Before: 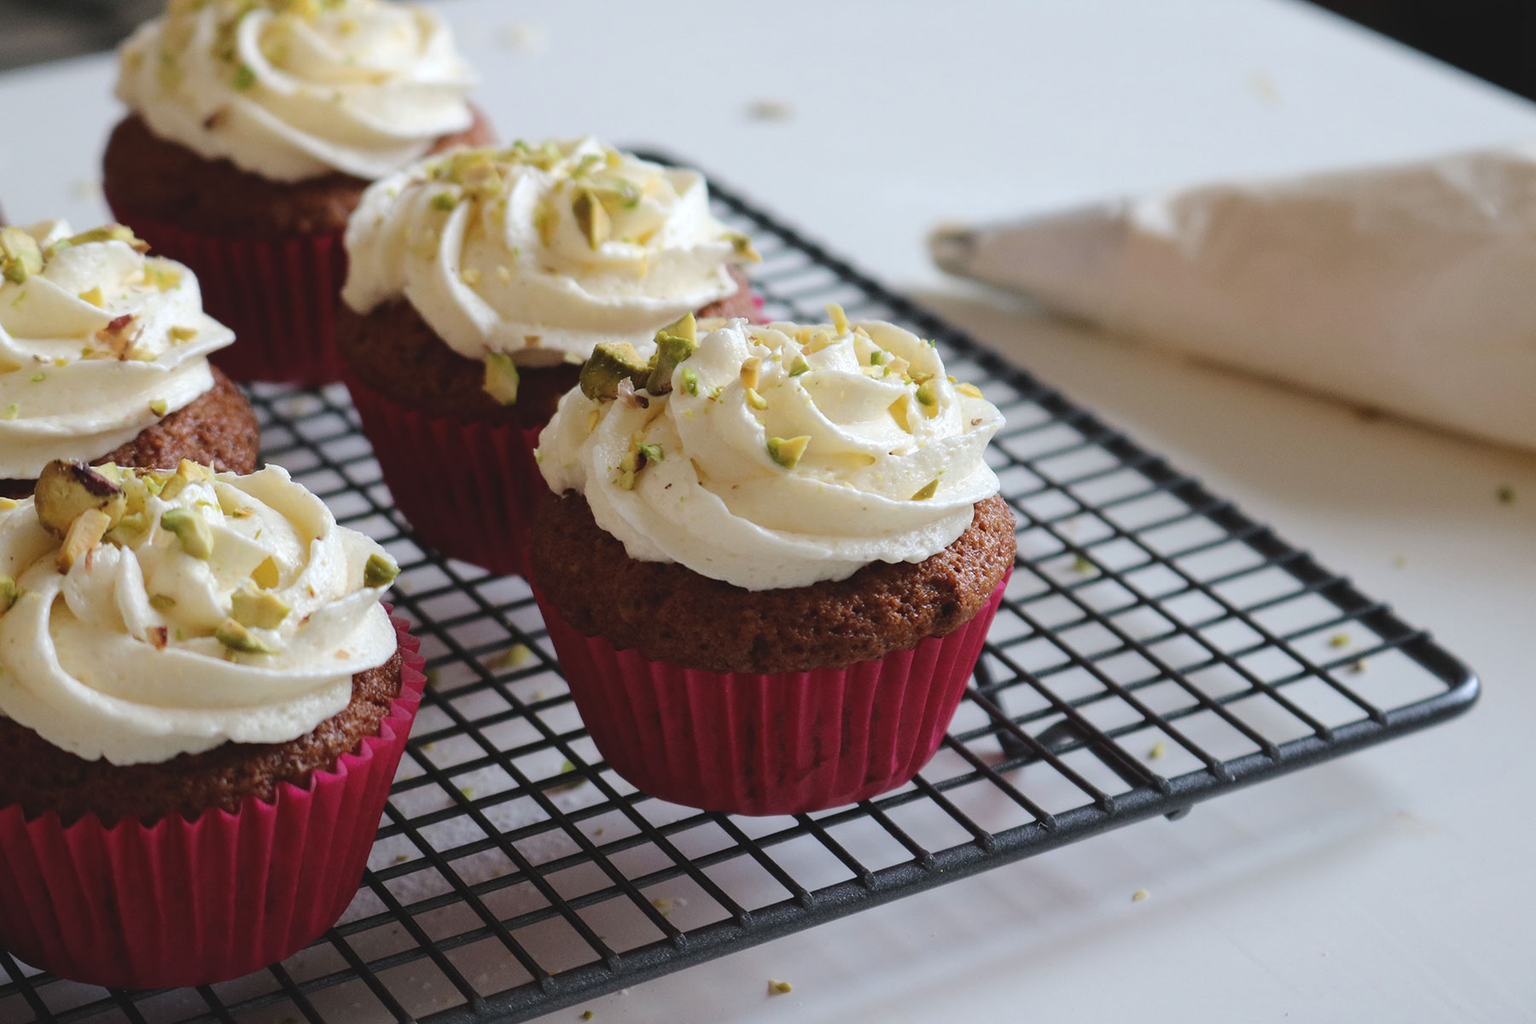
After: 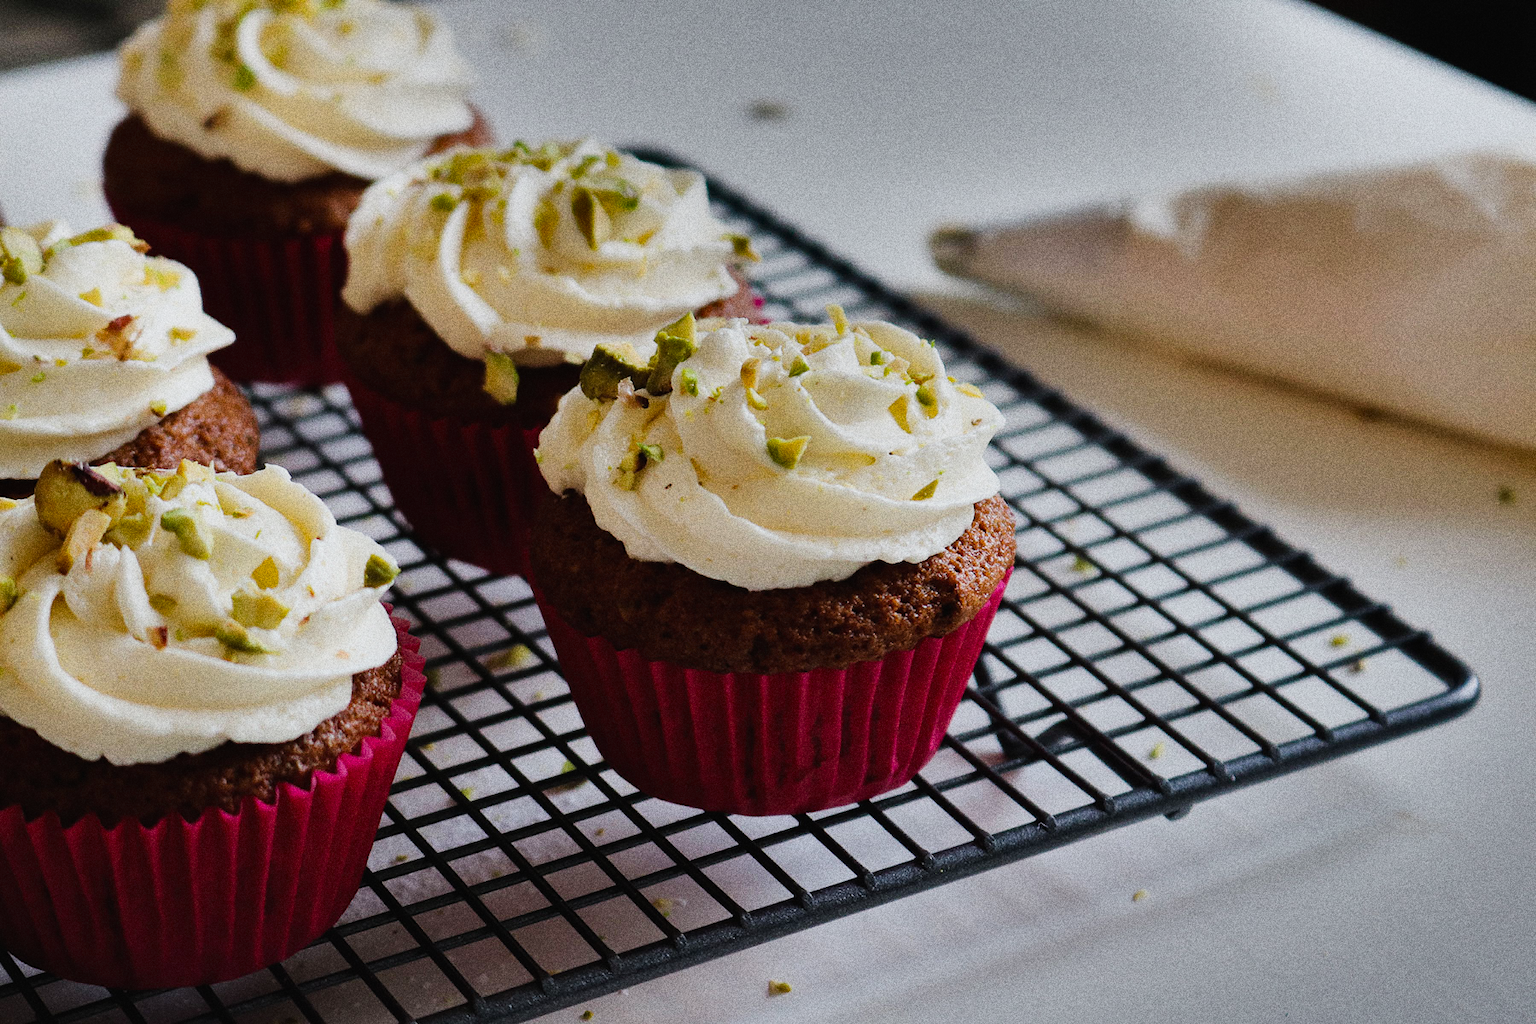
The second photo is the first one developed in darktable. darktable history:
grain: strength 49.07%
sigmoid: contrast 1.7
shadows and highlights: shadows 24.5, highlights -78.15, soften with gaussian
